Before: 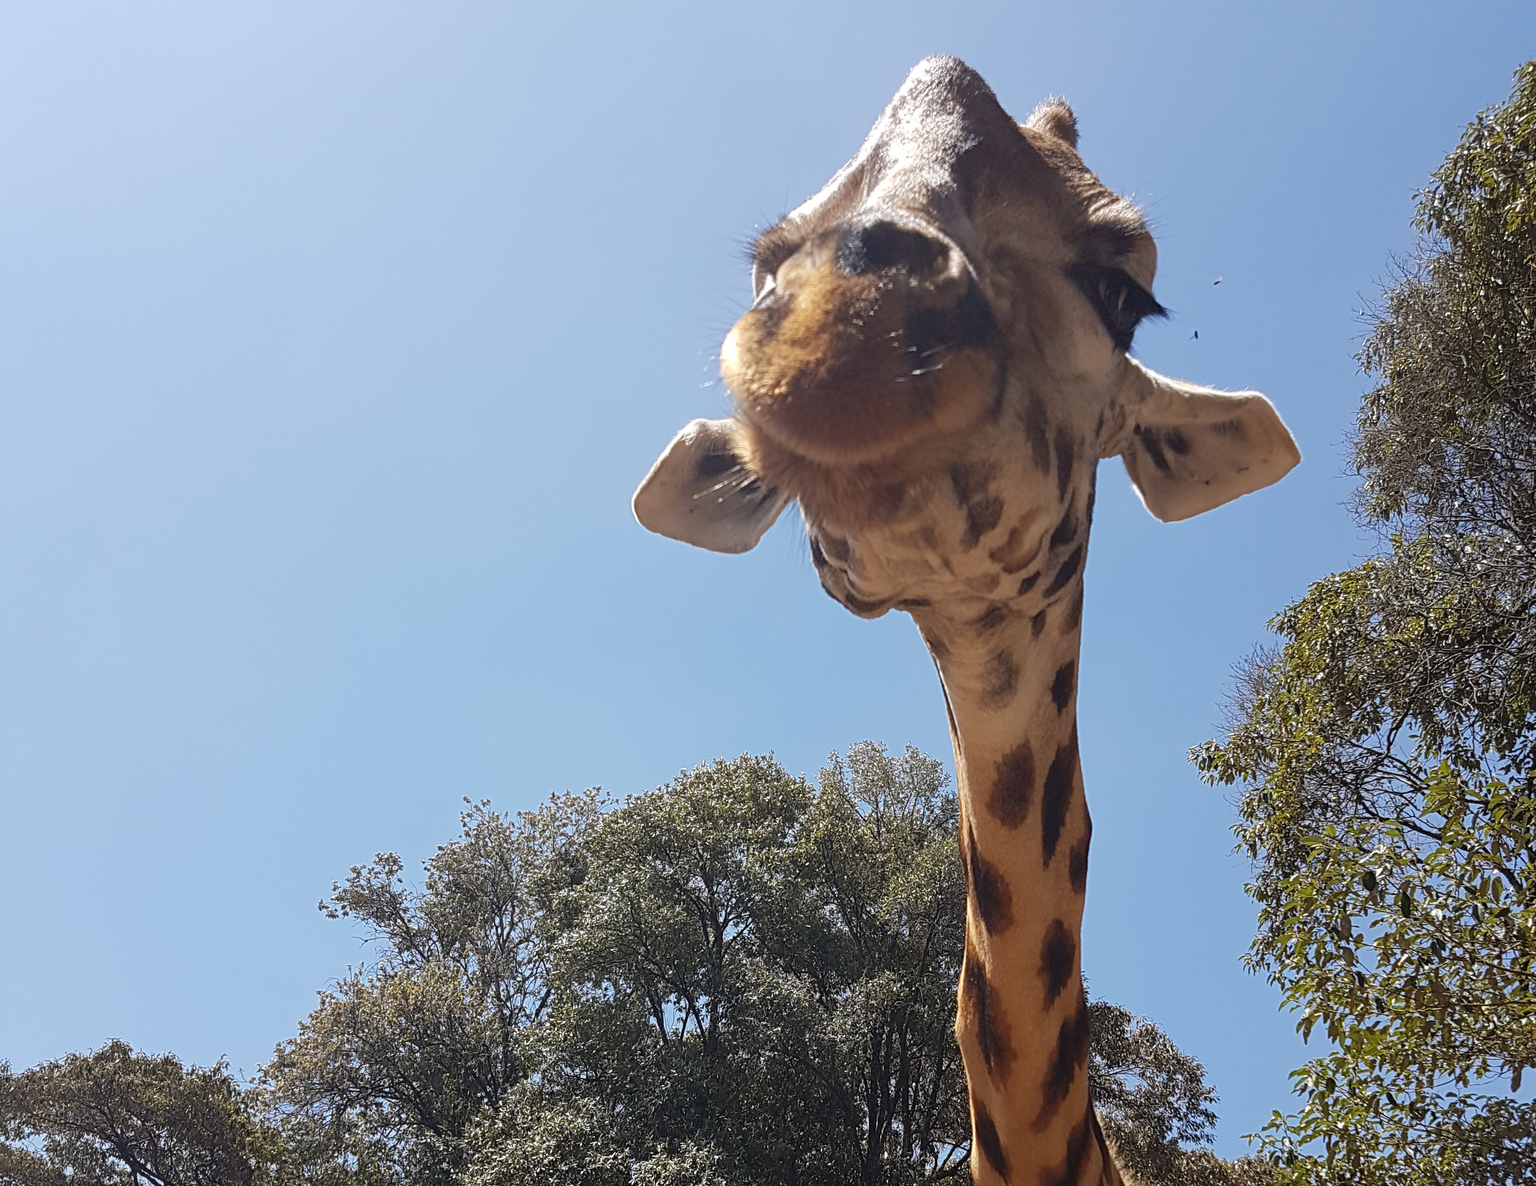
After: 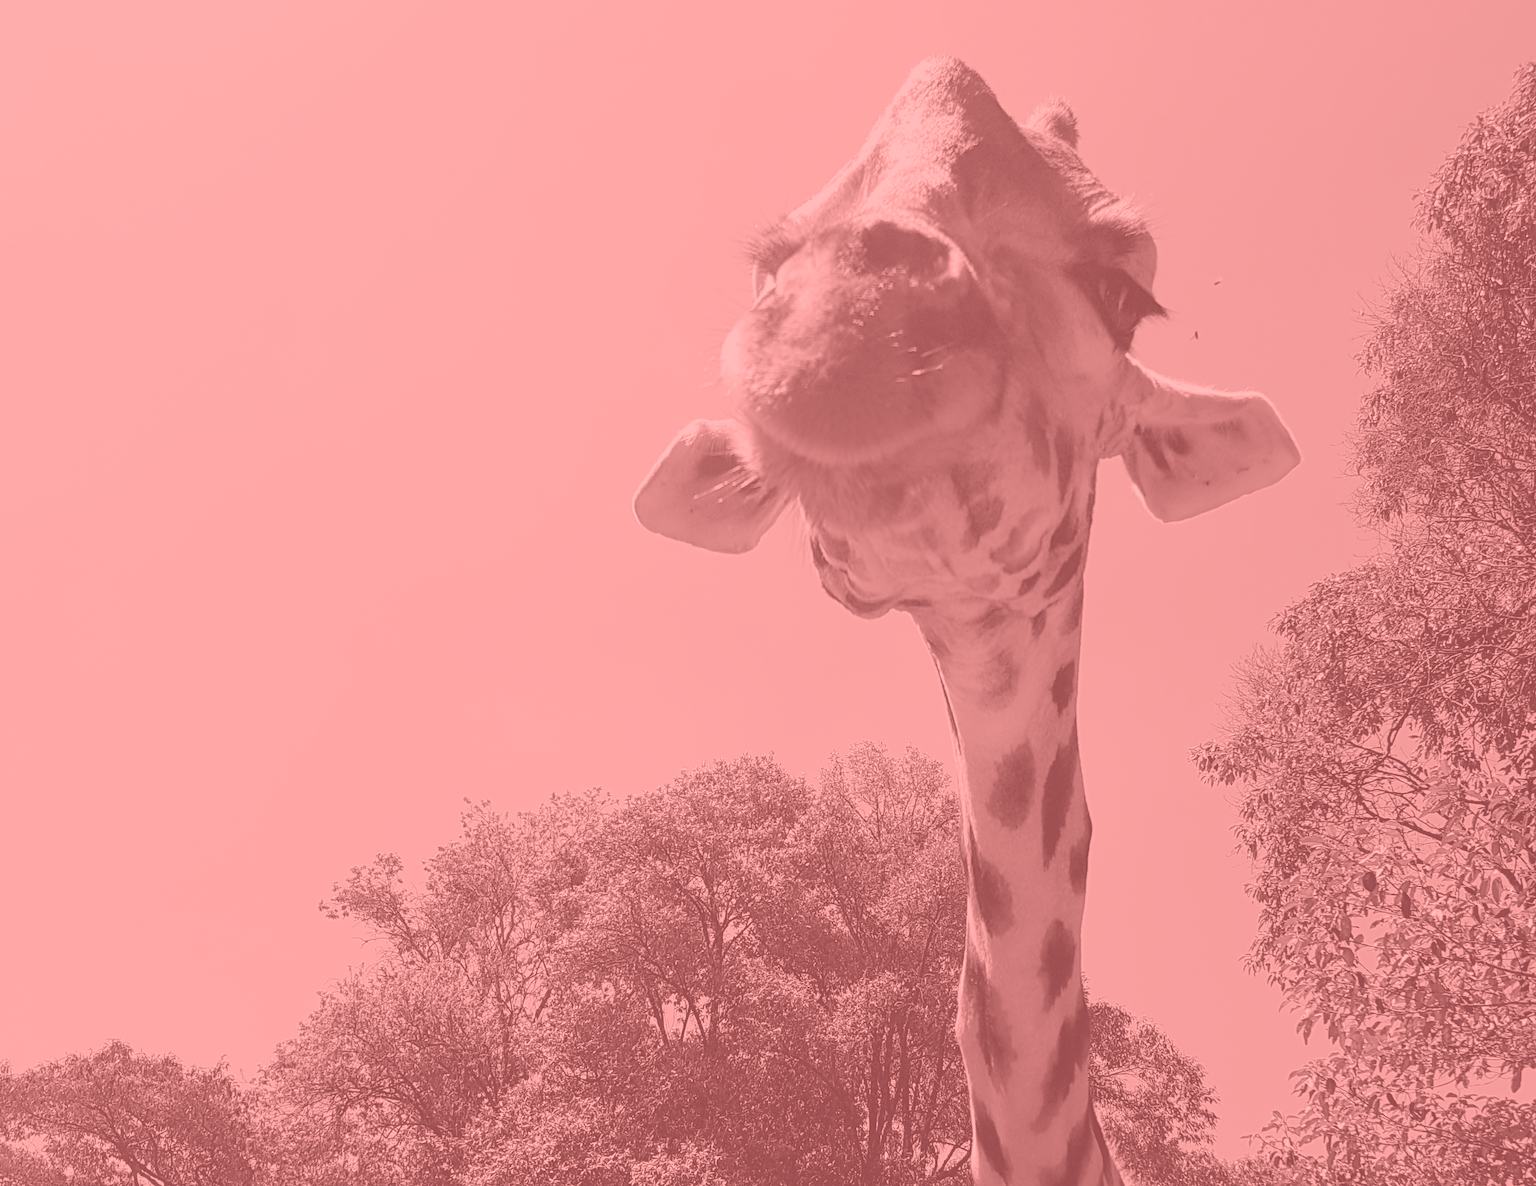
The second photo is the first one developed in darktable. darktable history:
filmic rgb: black relative exposure -7.65 EV, white relative exposure 4.56 EV, hardness 3.61, color science v6 (2022)
colorize: saturation 51%, source mix 50.67%, lightness 50.67%
